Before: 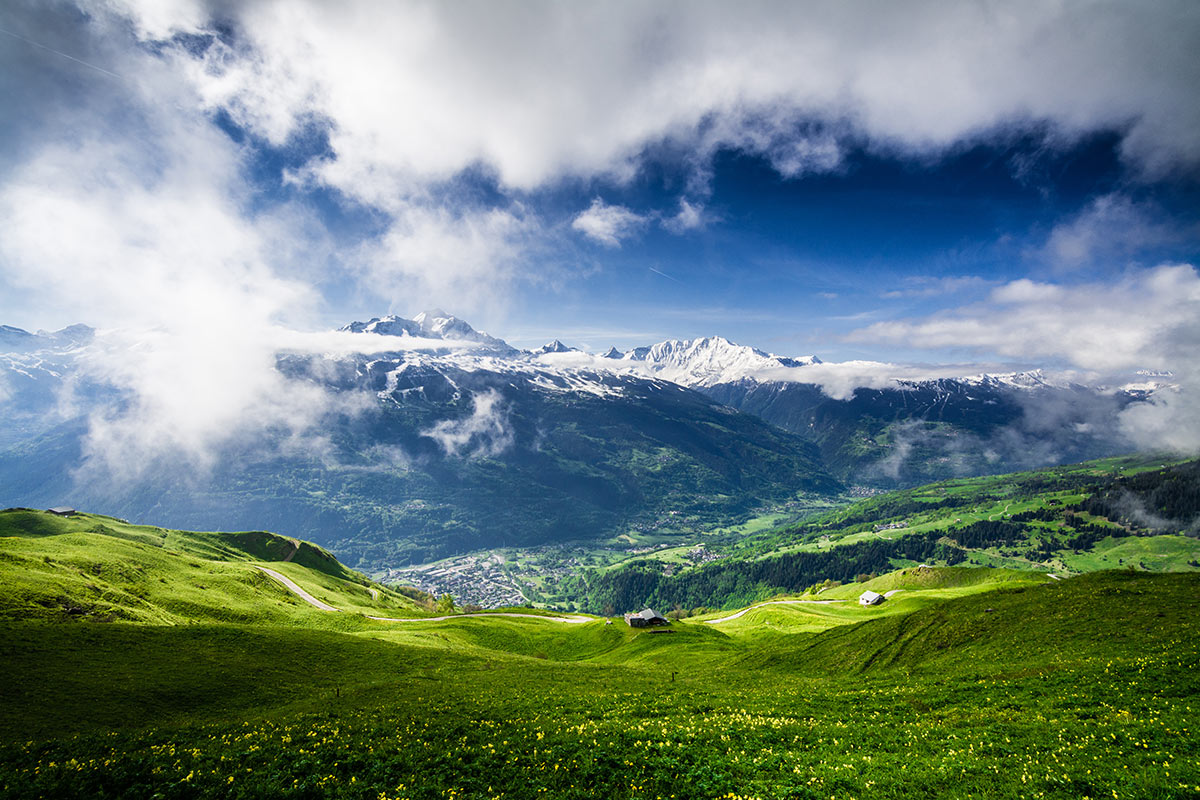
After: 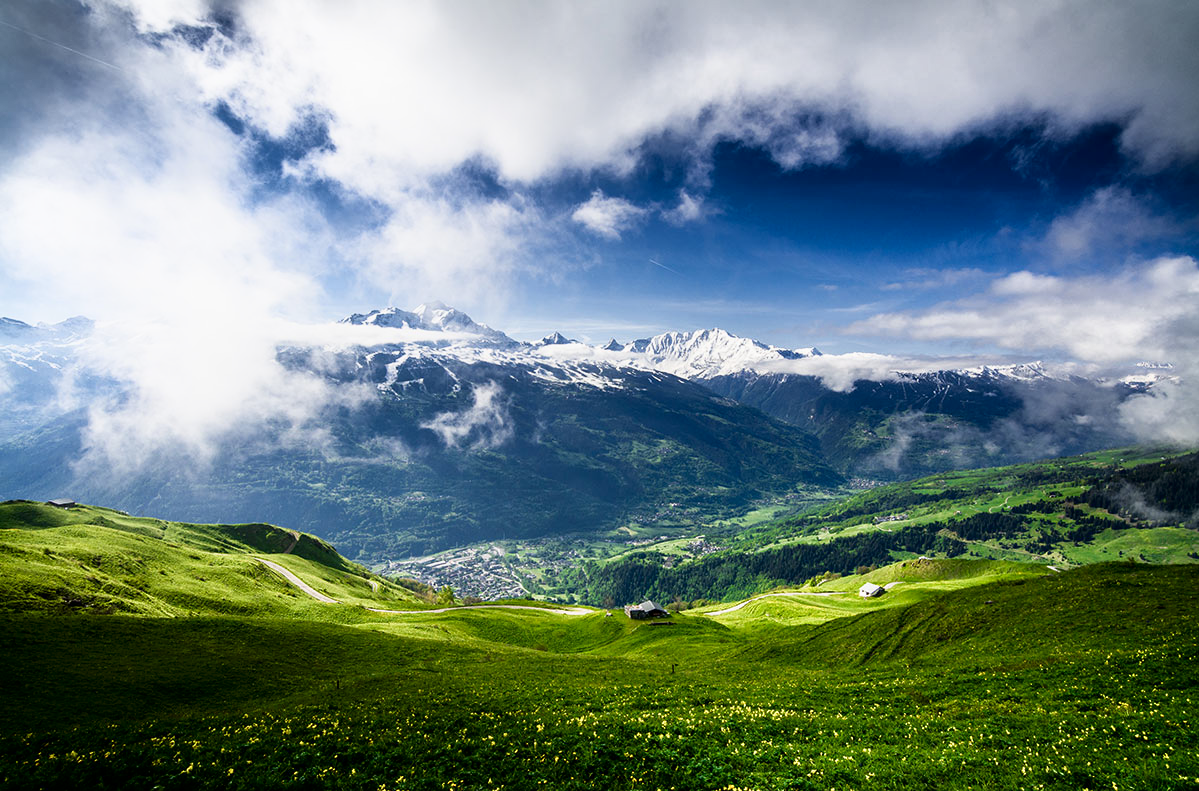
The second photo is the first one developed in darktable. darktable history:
crop: top 1.049%, right 0.001%
shadows and highlights: shadows -62.32, white point adjustment -5.22, highlights 61.59
